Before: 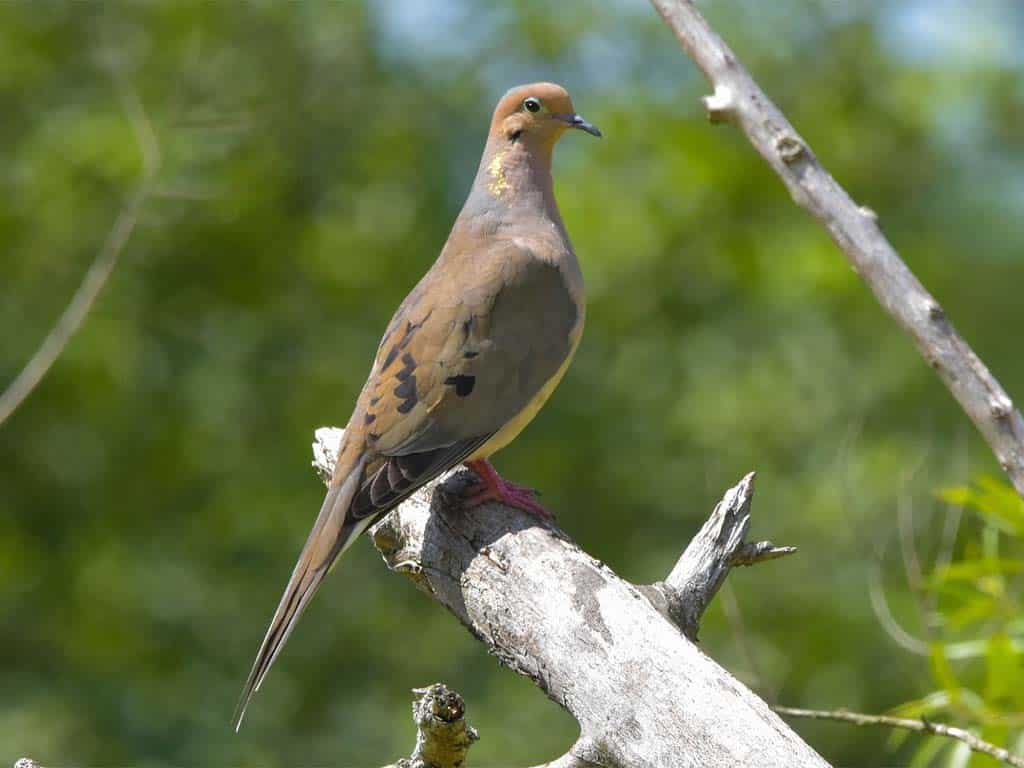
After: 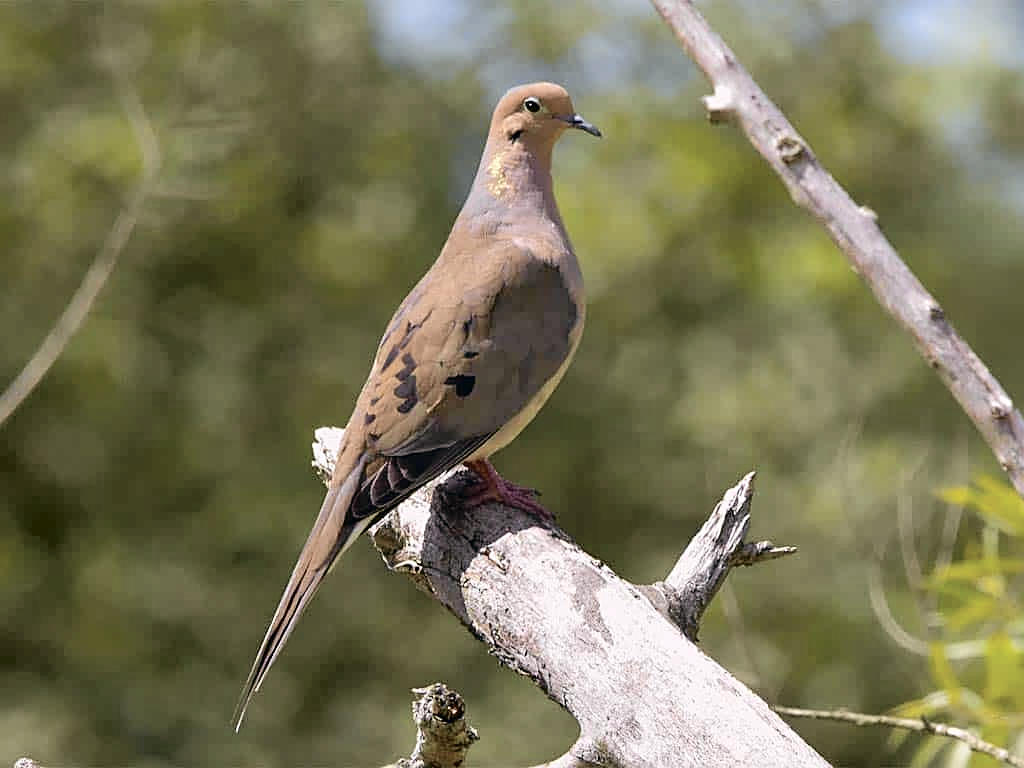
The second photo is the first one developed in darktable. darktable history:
color balance: lift [0.998, 0.998, 1.001, 1.002], gamma [0.995, 1.025, 0.992, 0.975], gain [0.995, 1.02, 0.997, 0.98]
exposure: black level correction 0.001, exposure 0.014 EV, compensate highlight preservation false
tone curve: curves: ch0 [(0, 0) (0.105, 0.044) (0.195, 0.128) (0.283, 0.283) (0.384, 0.404) (0.485, 0.531) (0.635, 0.7) (0.832, 0.858) (1, 0.977)]; ch1 [(0, 0) (0.161, 0.092) (0.35, 0.33) (0.379, 0.401) (0.448, 0.478) (0.498, 0.503) (0.531, 0.537) (0.586, 0.563) (0.687, 0.648) (1, 1)]; ch2 [(0, 0) (0.359, 0.372) (0.437, 0.437) (0.483, 0.484) (0.53, 0.515) (0.556, 0.553) (0.635, 0.589) (1, 1)], color space Lab, independent channels, preserve colors none
sharpen: on, module defaults
